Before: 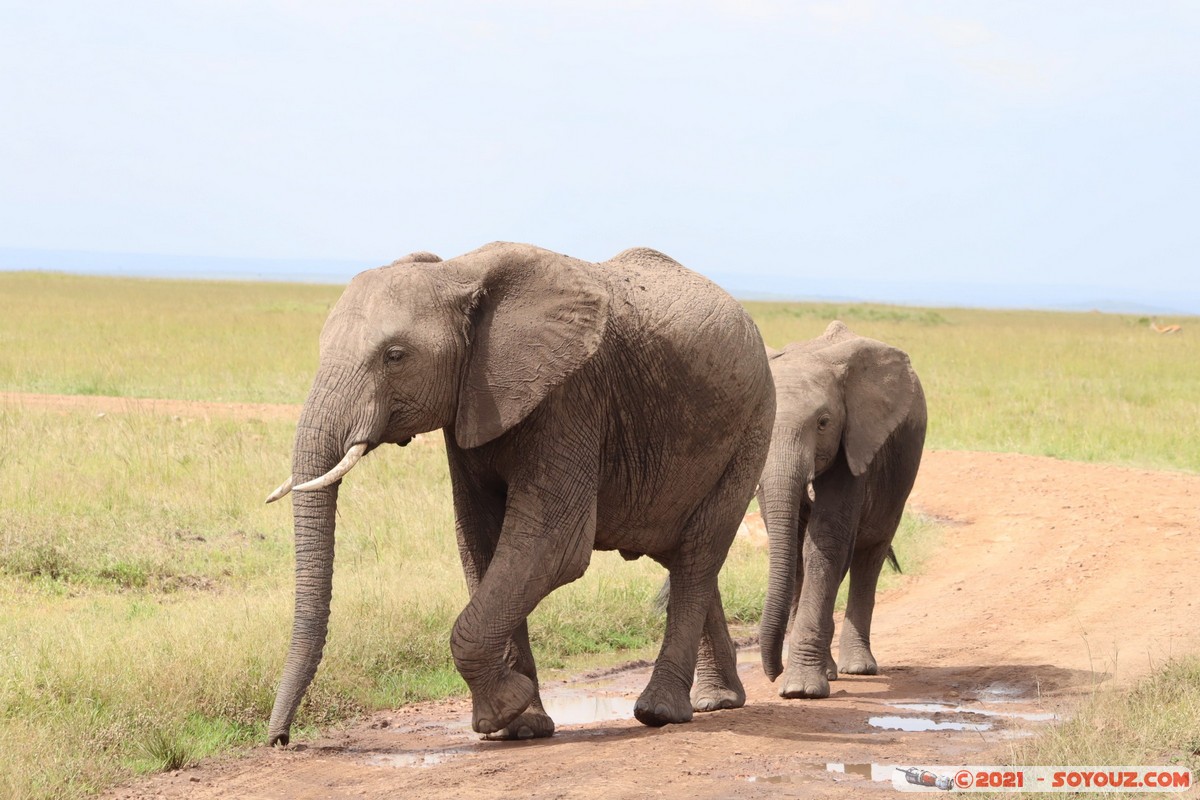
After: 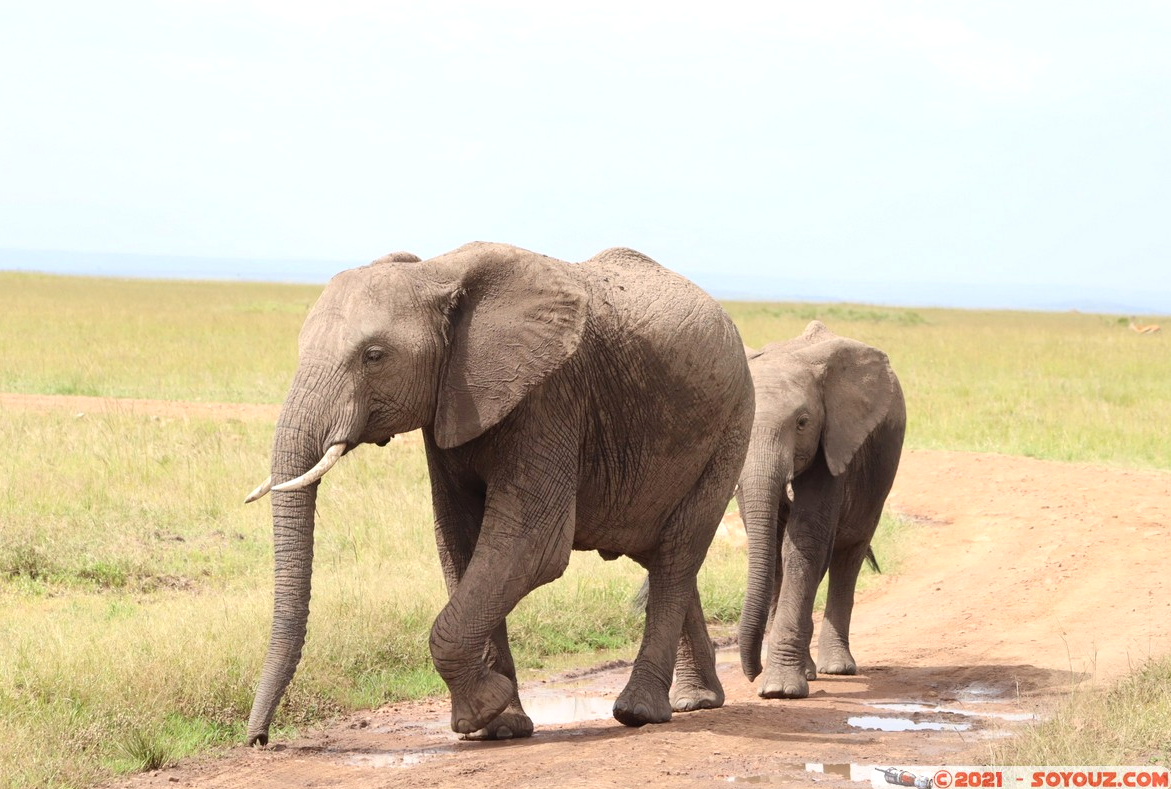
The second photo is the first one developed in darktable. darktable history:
exposure: exposure 0.197 EV, compensate highlight preservation false
crop and rotate: left 1.774%, right 0.633%, bottom 1.28%
